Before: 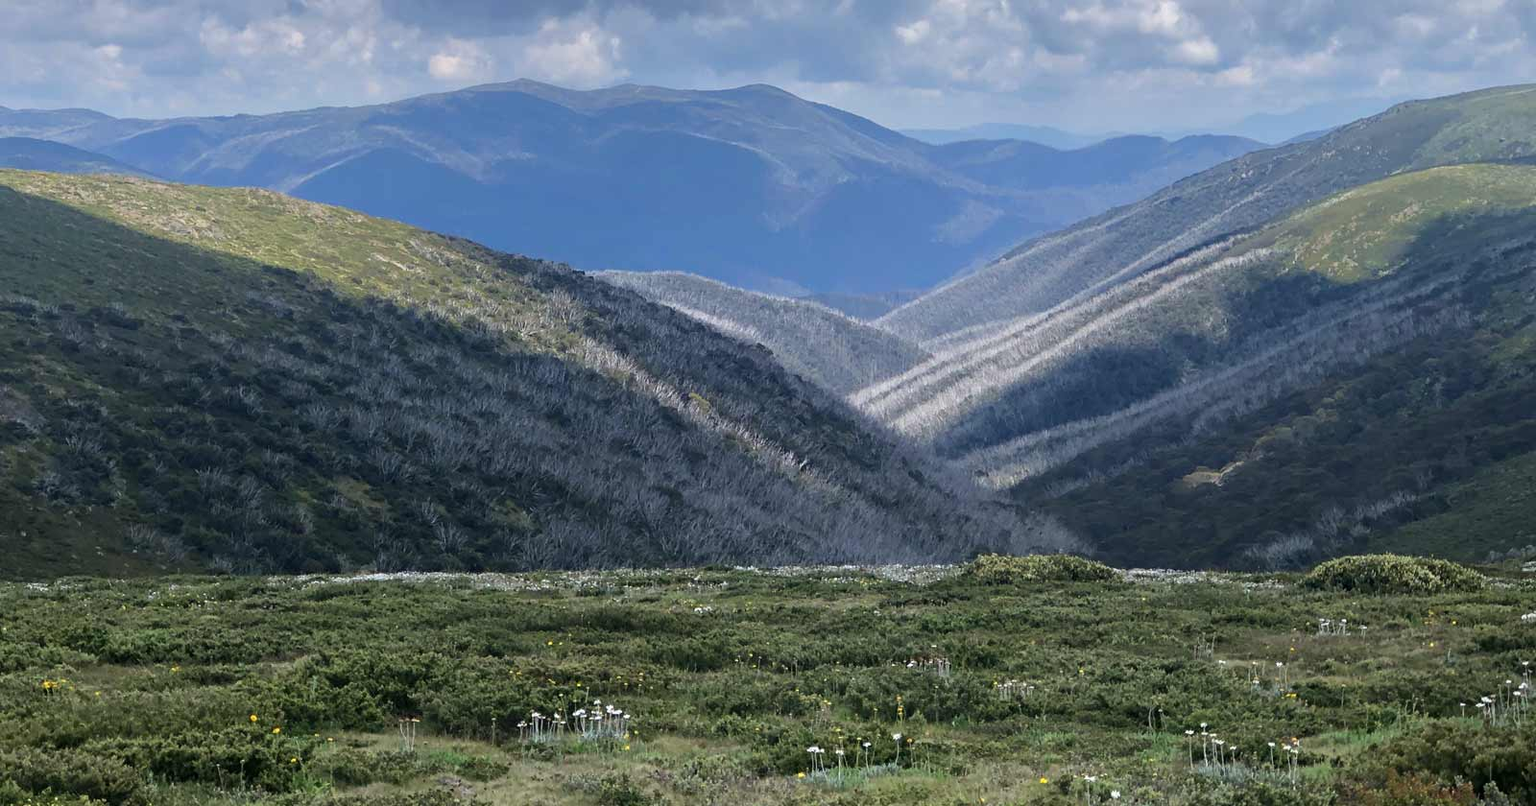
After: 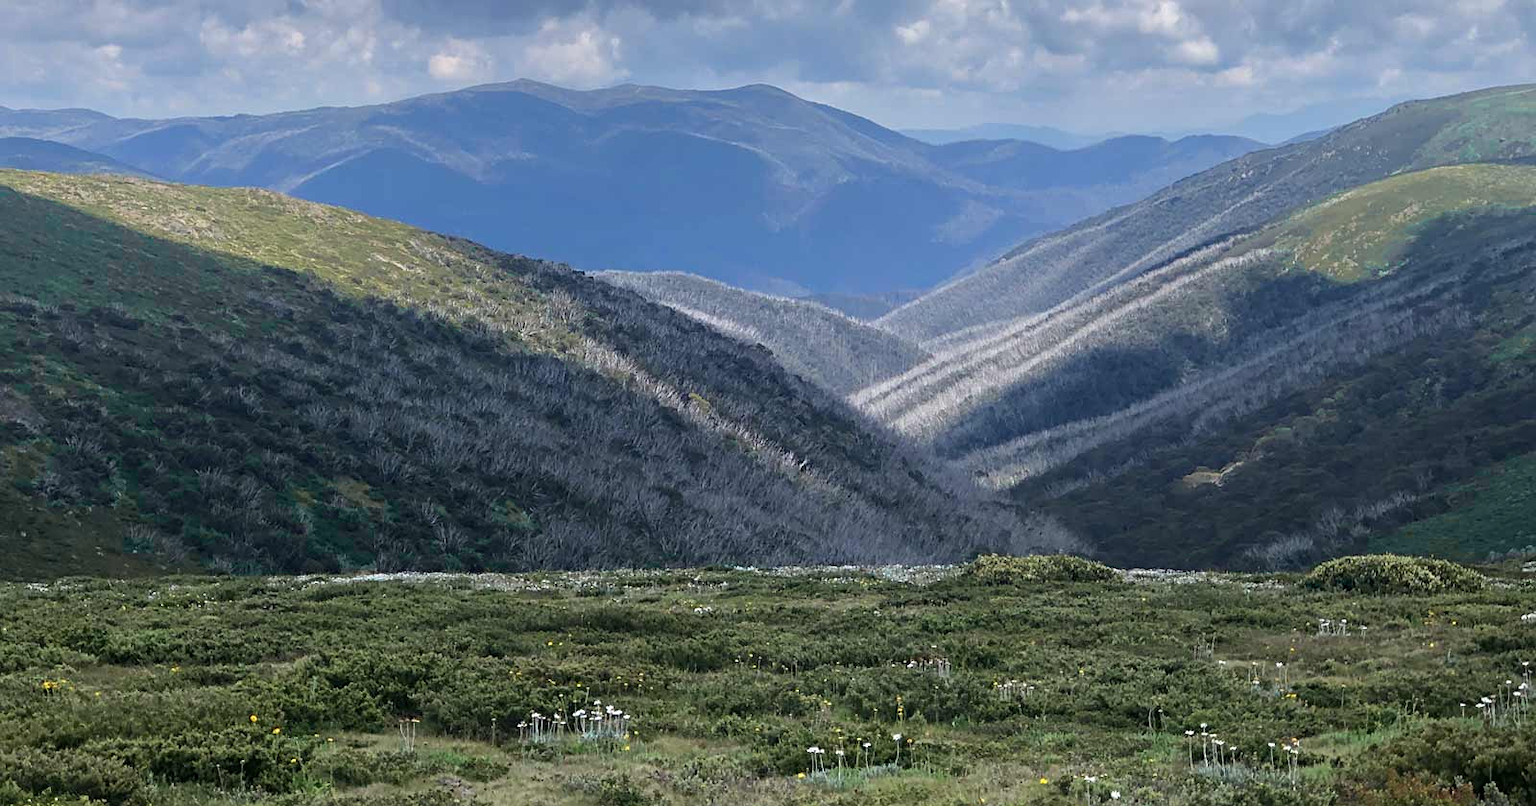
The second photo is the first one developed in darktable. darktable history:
color zones: curves: ch0 [(0.25, 0.5) (0.423, 0.5) (0.443, 0.5) (0.521, 0.756) (0.568, 0.5) (0.576, 0.5) (0.75, 0.5)]; ch1 [(0.25, 0.5) (0.423, 0.5) (0.443, 0.5) (0.539, 0.873) (0.624, 0.565) (0.631, 0.5) (0.75, 0.5)]
sharpen: amount 0.2
